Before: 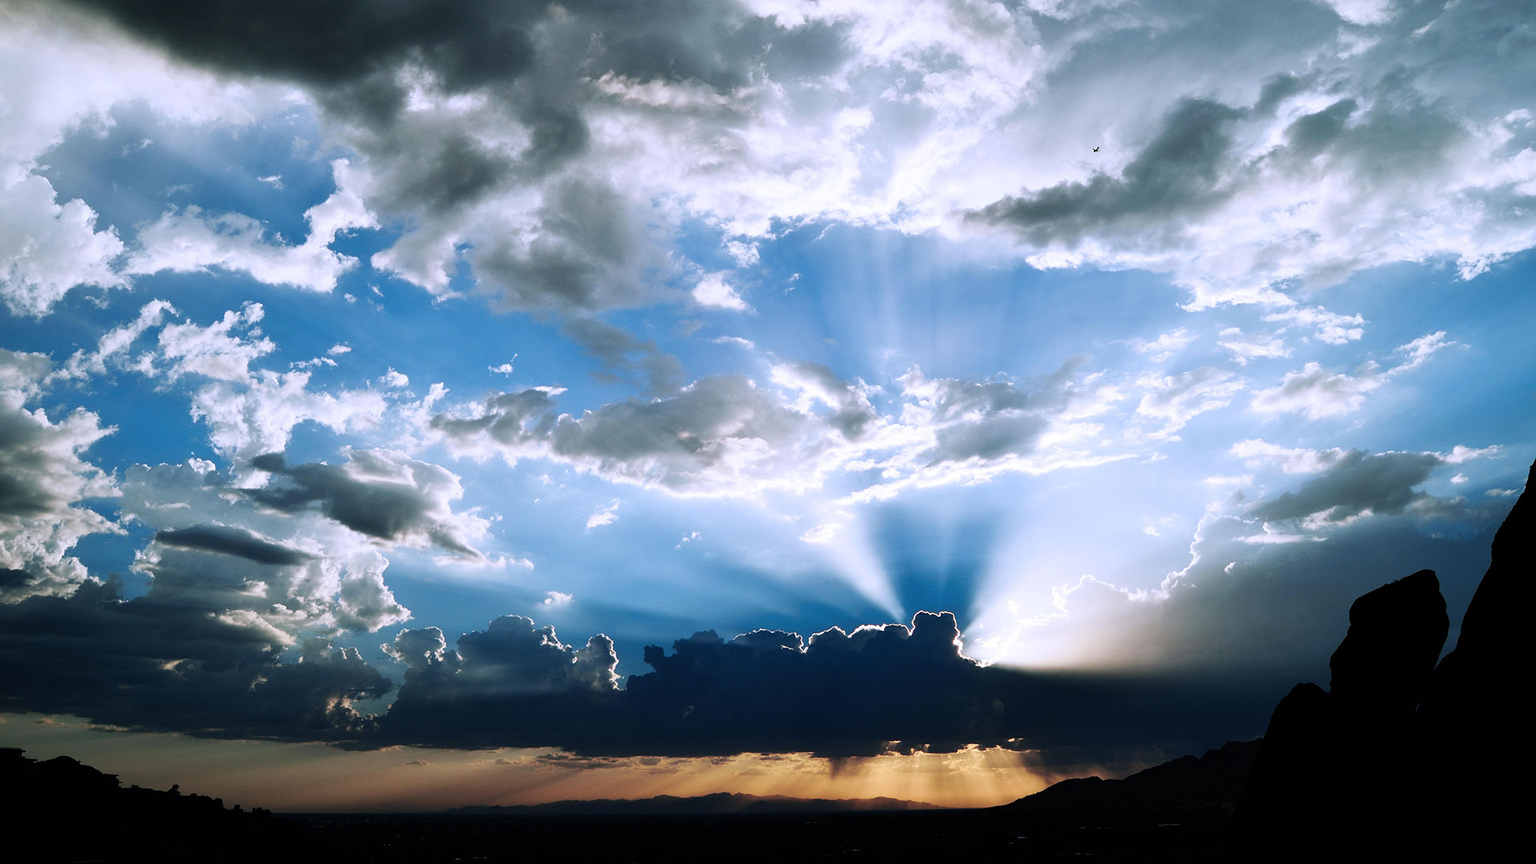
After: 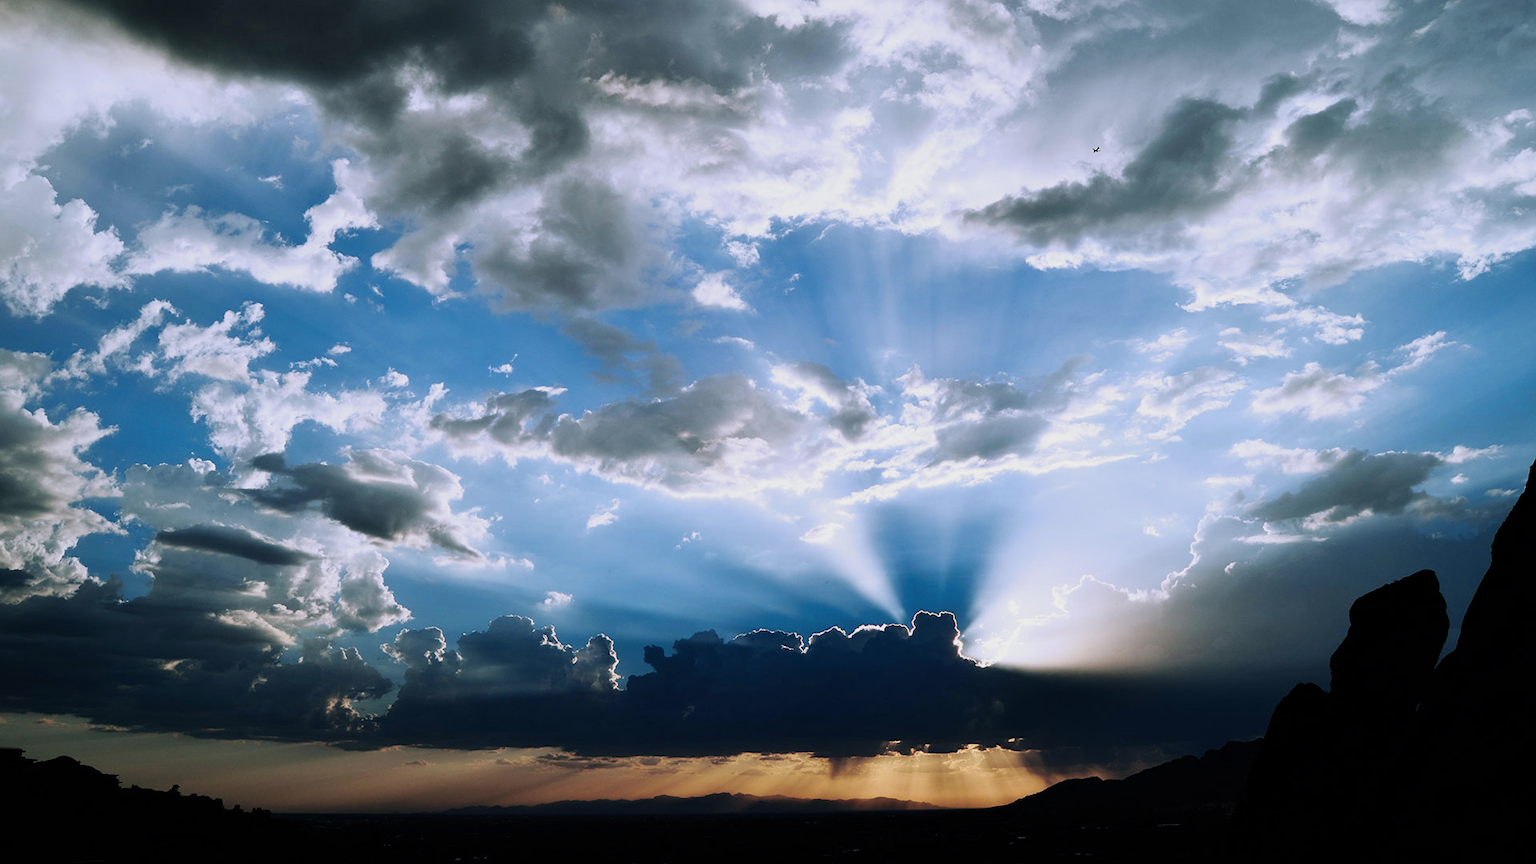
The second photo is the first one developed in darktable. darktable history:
exposure: exposure -0.267 EV, compensate exposure bias true, compensate highlight preservation false
